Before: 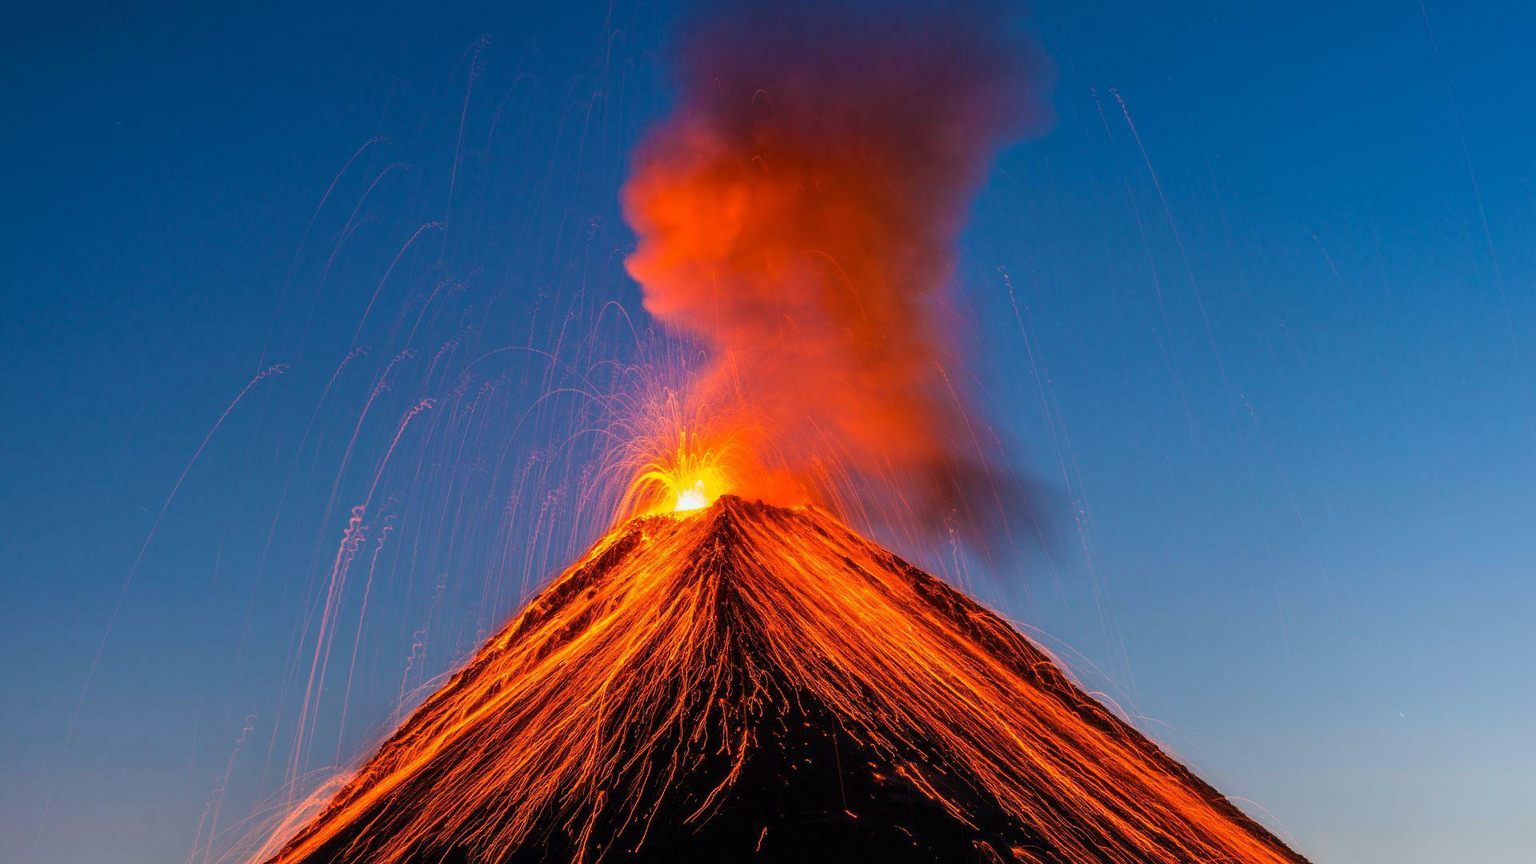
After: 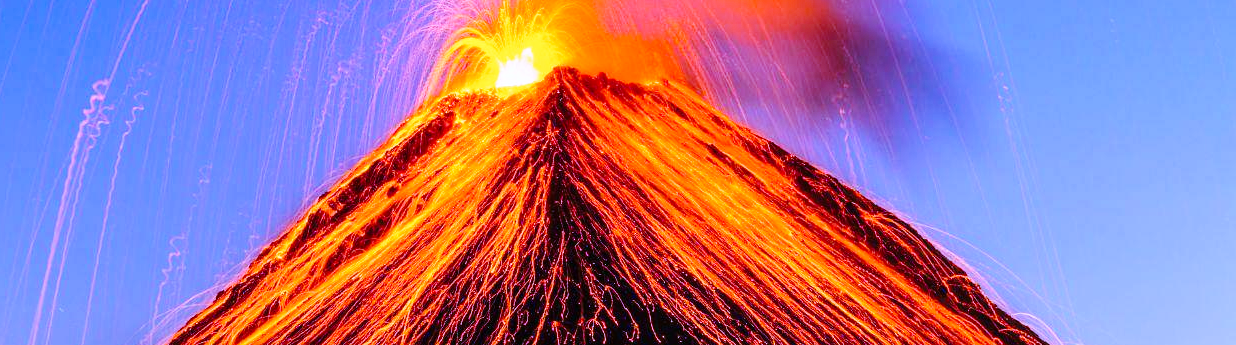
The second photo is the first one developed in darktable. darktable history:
base curve: curves: ch0 [(0, 0) (0.028, 0.03) (0.121, 0.232) (0.46, 0.748) (0.859, 0.968) (1, 1)], preserve colors none
white balance: red 0.98, blue 1.61
crop: left 18.091%, top 51.13%, right 17.525%, bottom 16.85%
